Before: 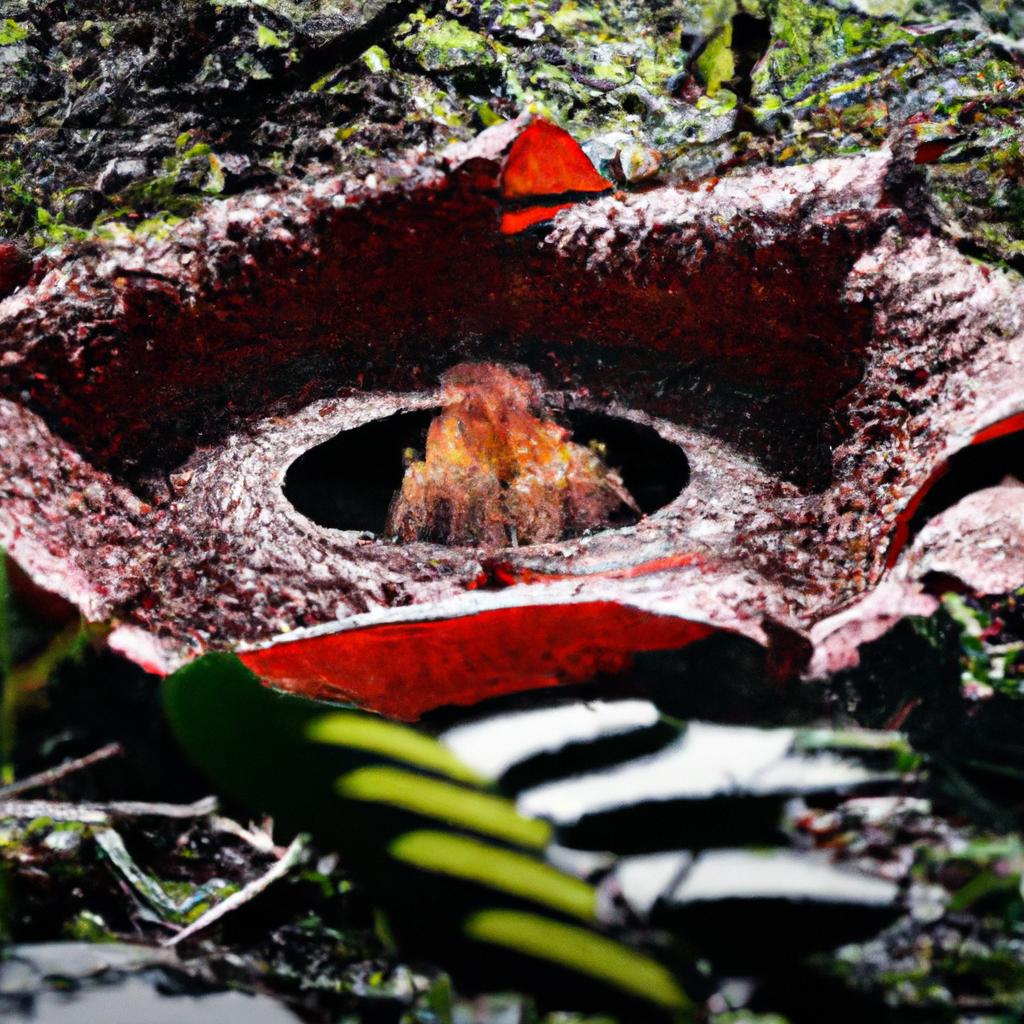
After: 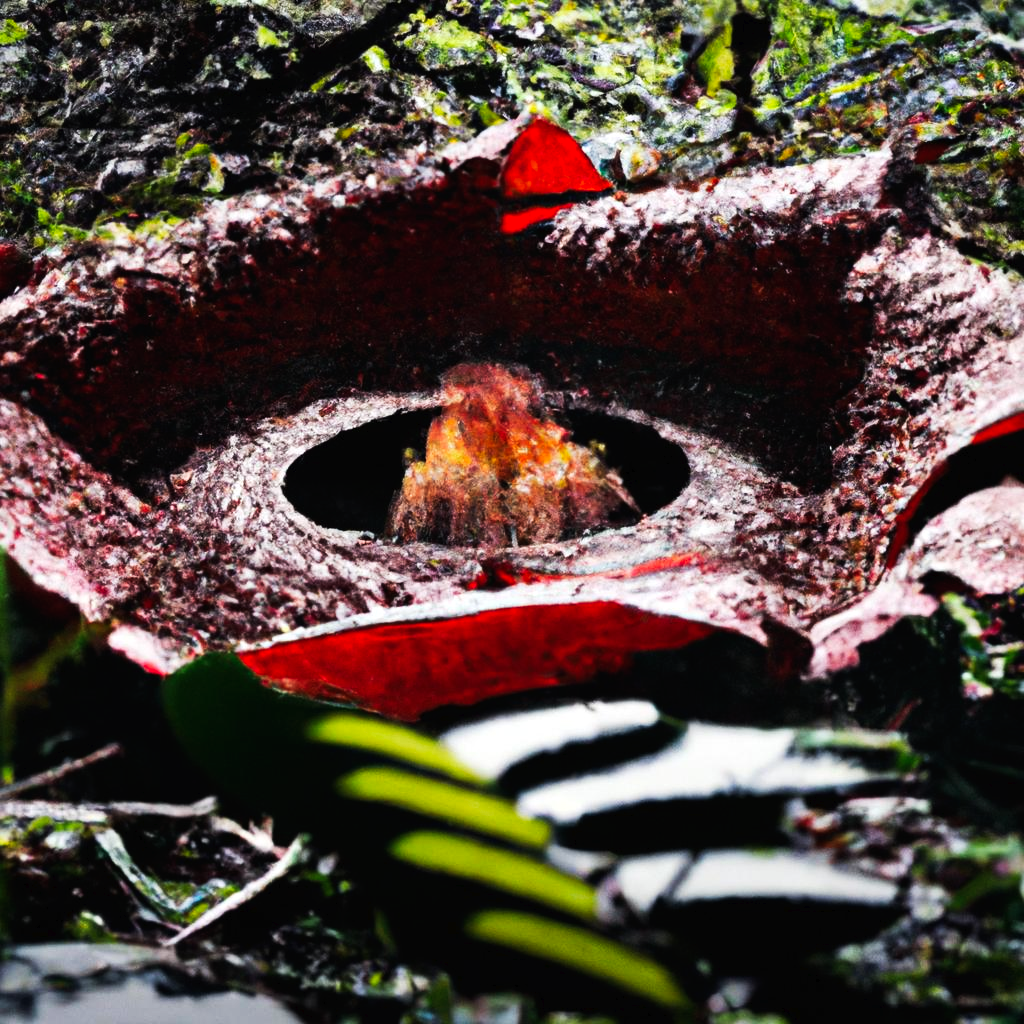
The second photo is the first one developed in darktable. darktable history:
levels: levels [0, 0.492, 0.984]
tone curve: curves: ch0 [(0, 0) (0.003, 0.012) (0.011, 0.015) (0.025, 0.02) (0.044, 0.032) (0.069, 0.044) (0.1, 0.063) (0.136, 0.085) (0.177, 0.121) (0.224, 0.159) (0.277, 0.207) (0.335, 0.261) (0.399, 0.328) (0.468, 0.41) (0.543, 0.506) (0.623, 0.609) (0.709, 0.719) (0.801, 0.82) (0.898, 0.907) (1, 1)], preserve colors none
